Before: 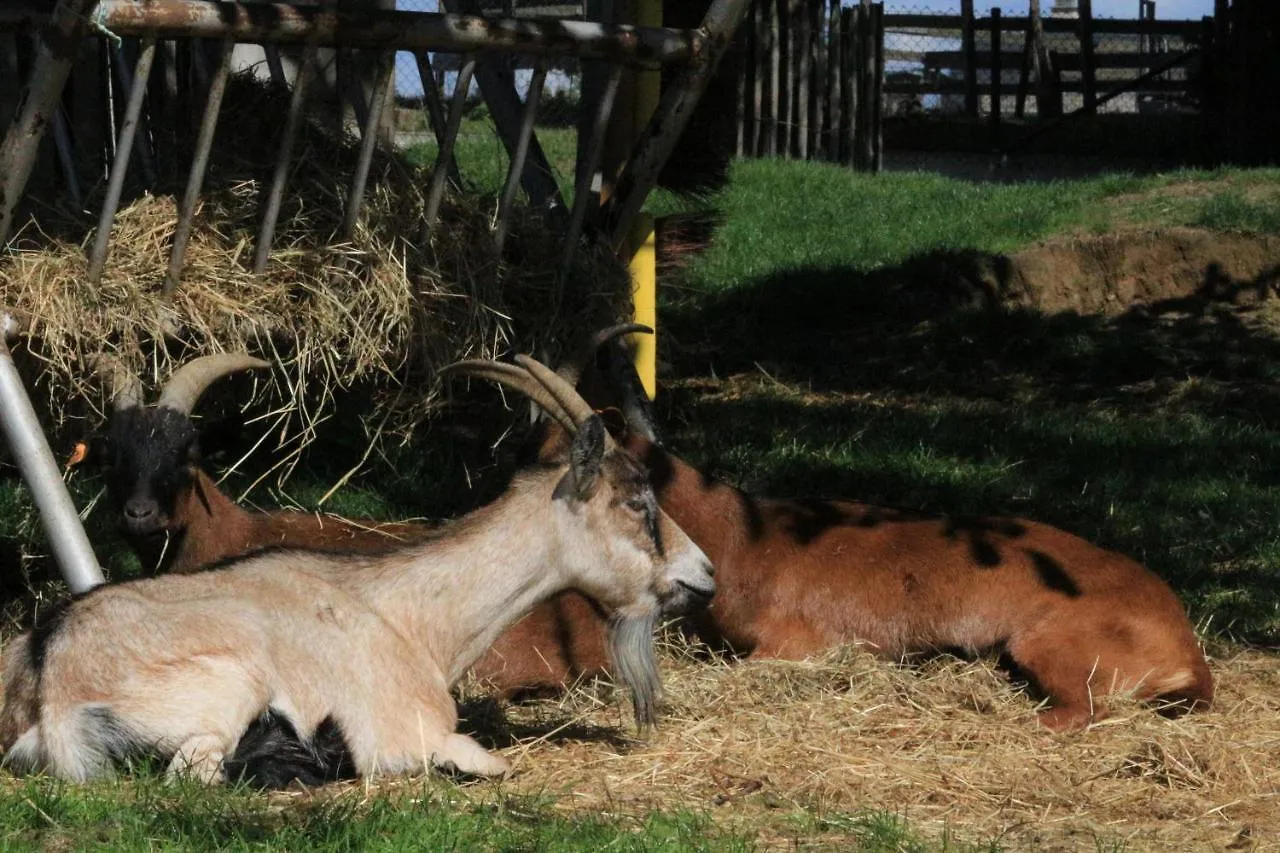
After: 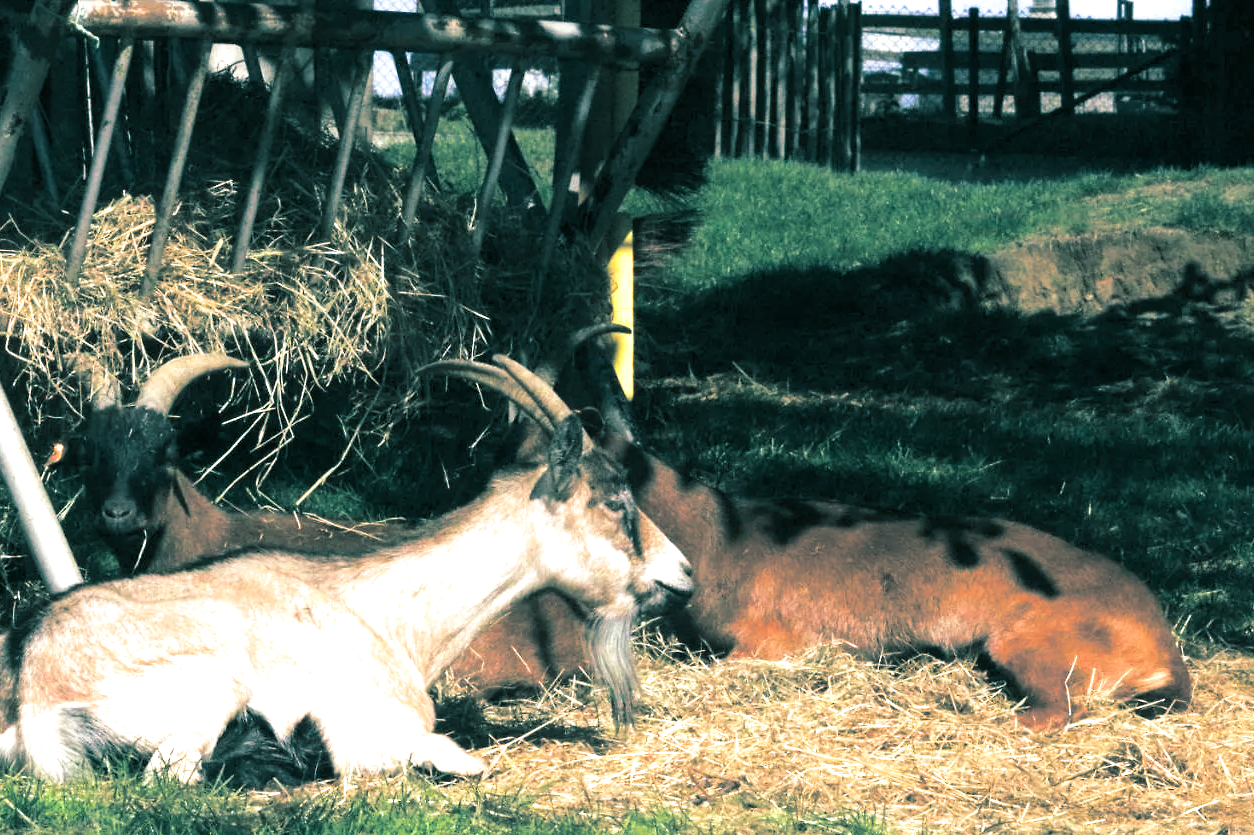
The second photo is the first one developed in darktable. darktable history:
exposure: black level correction 0, exposure 1.3 EV, compensate exposure bias true, compensate highlight preservation false
crop: left 1.743%, right 0.268%, bottom 2.011%
split-toning: shadows › hue 186.43°, highlights › hue 49.29°, compress 30.29%
